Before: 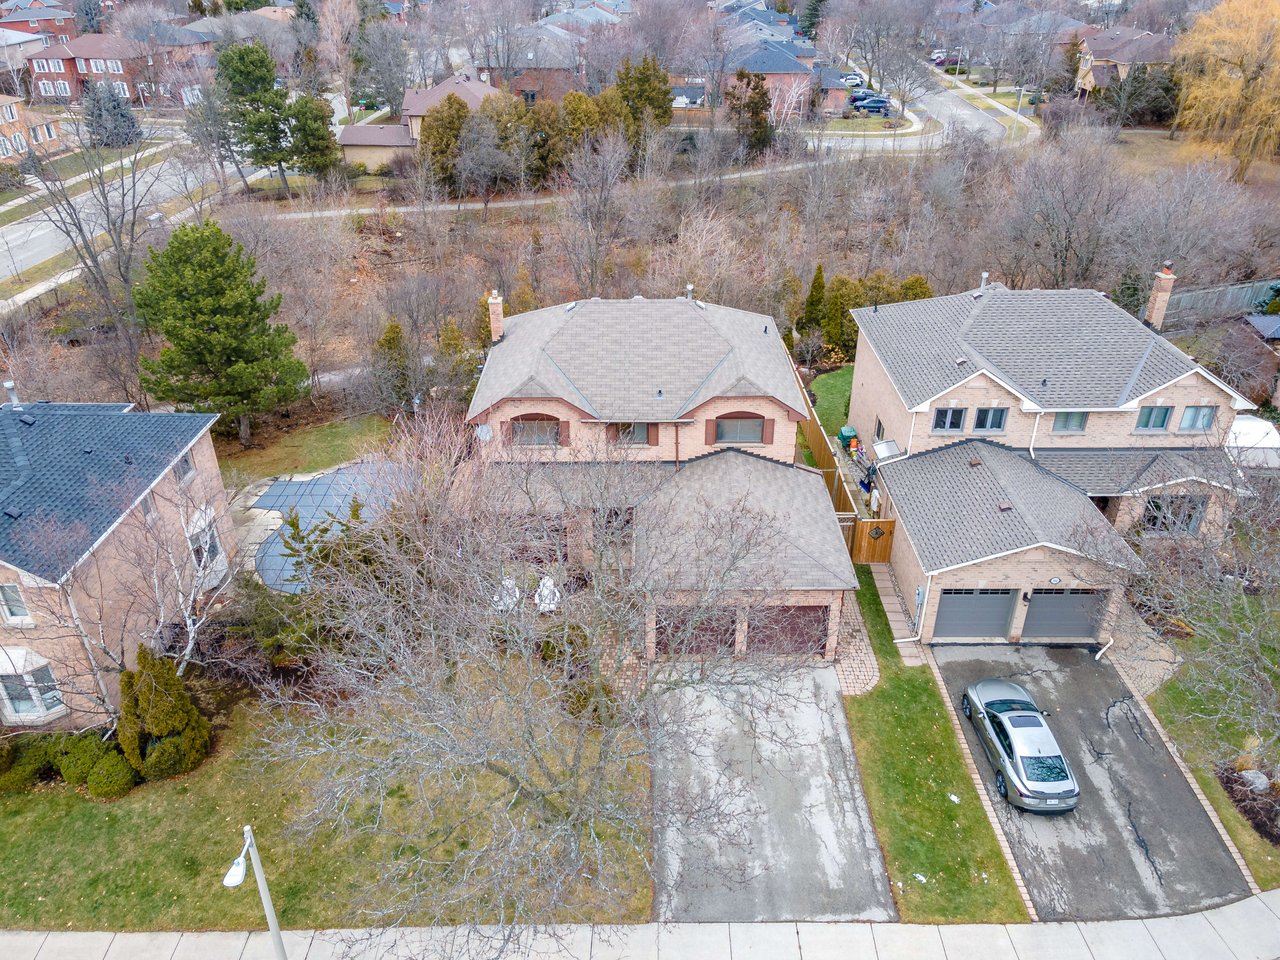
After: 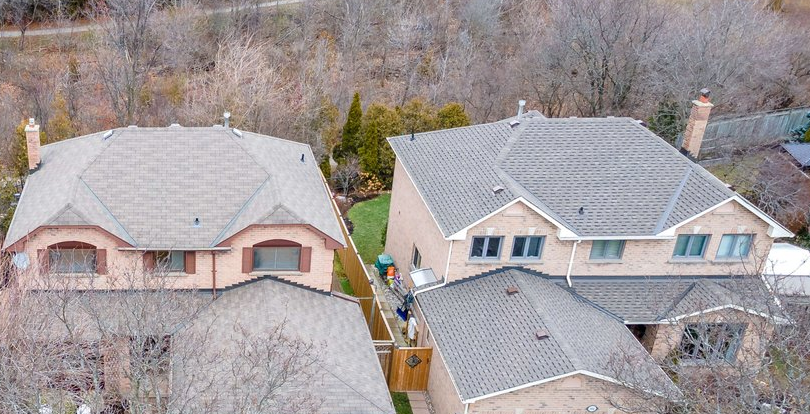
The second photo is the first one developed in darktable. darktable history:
crop: left 36.233%, top 17.946%, right 0.412%, bottom 38.852%
